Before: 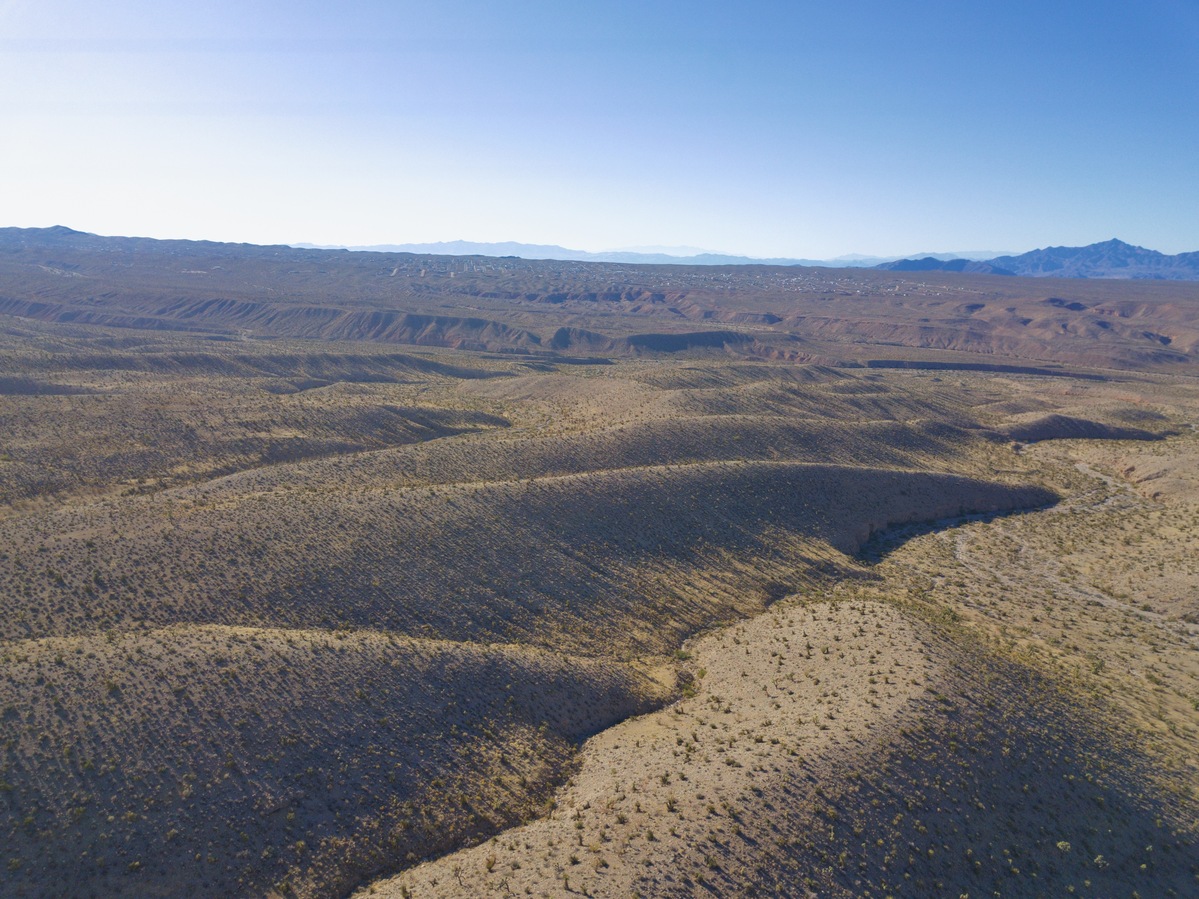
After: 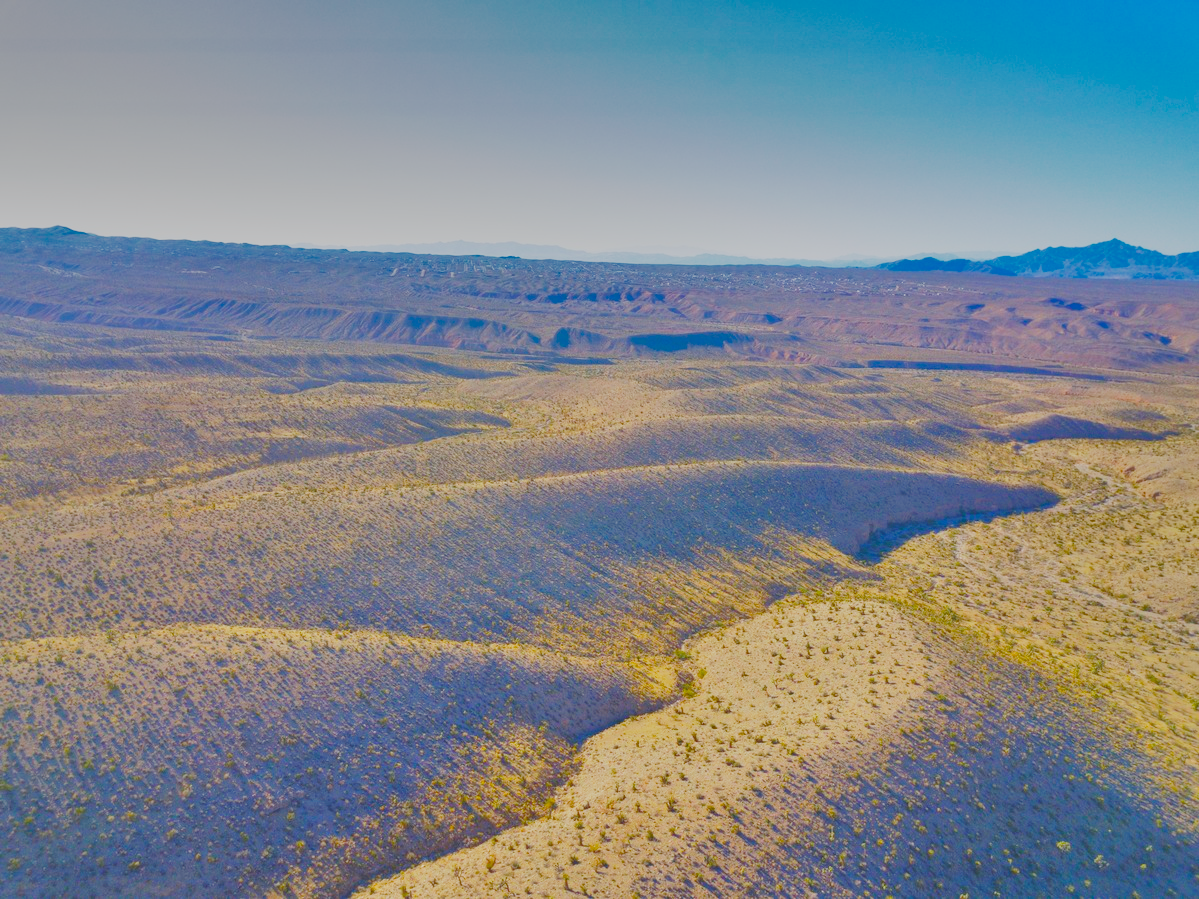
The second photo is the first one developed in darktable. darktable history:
contrast equalizer: y [[0.6 ×6], [0.55 ×6], [0 ×6], [0 ×6], [0 ×6]], mix -0.281
contrast brightness saturation: contrast -0.275
color balance rgb: perceptual saturation grading › global saturation 36.755%, perceptual saturation grading › shadows 35.904%, perceptual brilliance grading › global brilliance 9.401%, perceptual brilliance grading › shadows 14.539%, global vibrance 10.793%
base curve: curves: ch0 [(0, 0) (0.028, 0.03) (0.121, 0.232) (0.46, 0.748) (0.859, 0.968) (1, 1)], preserve colors none
shadows and highlights: shadows 24.62, highlights -77.7, soften with gaussian
